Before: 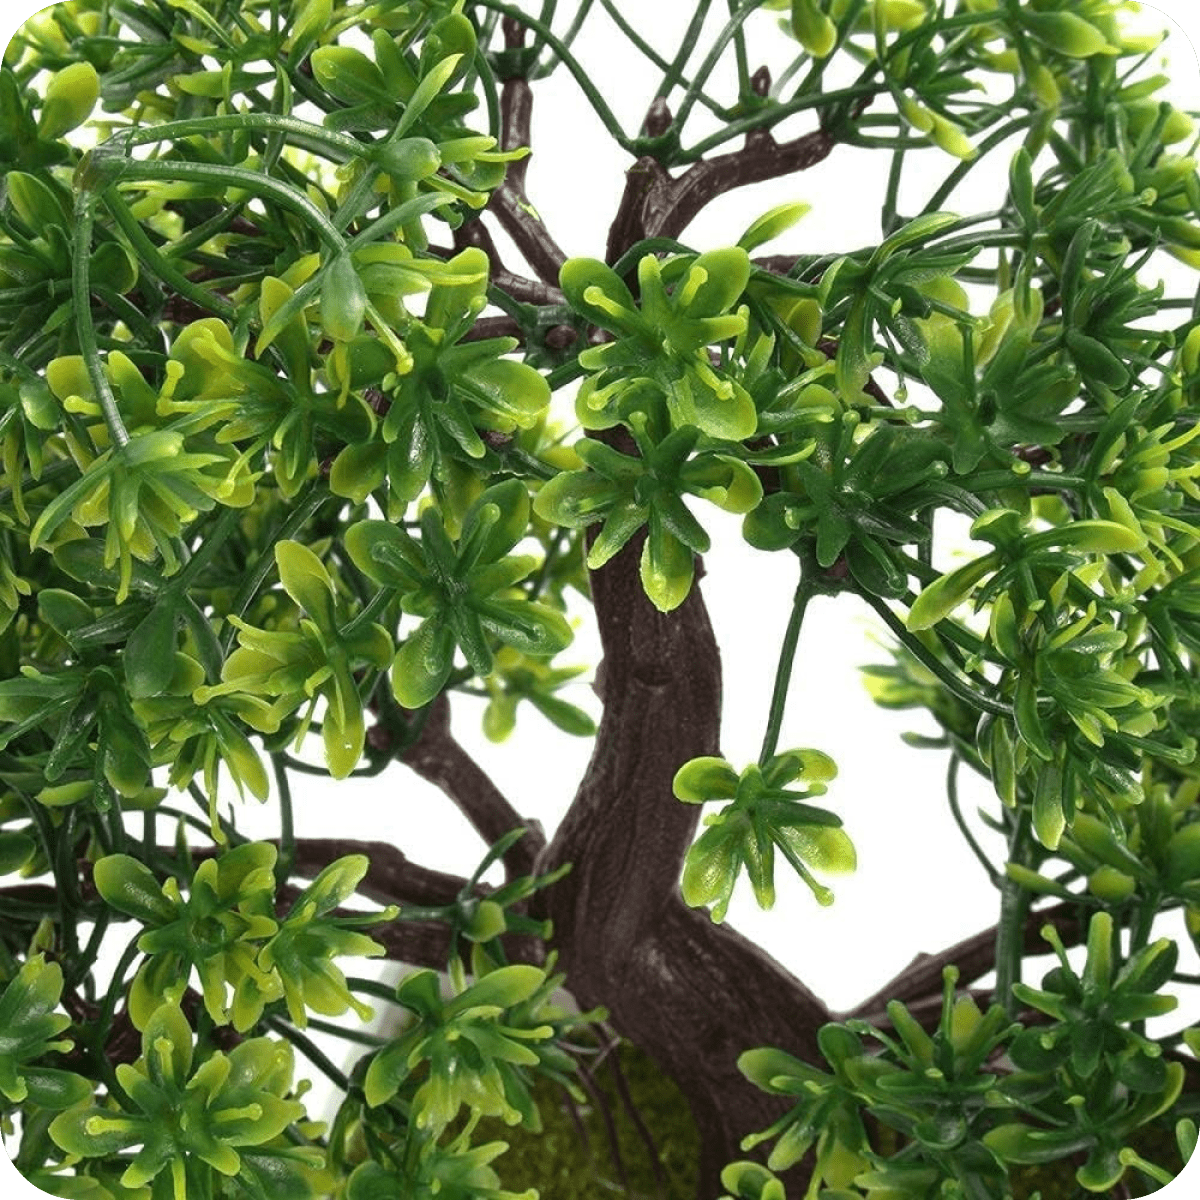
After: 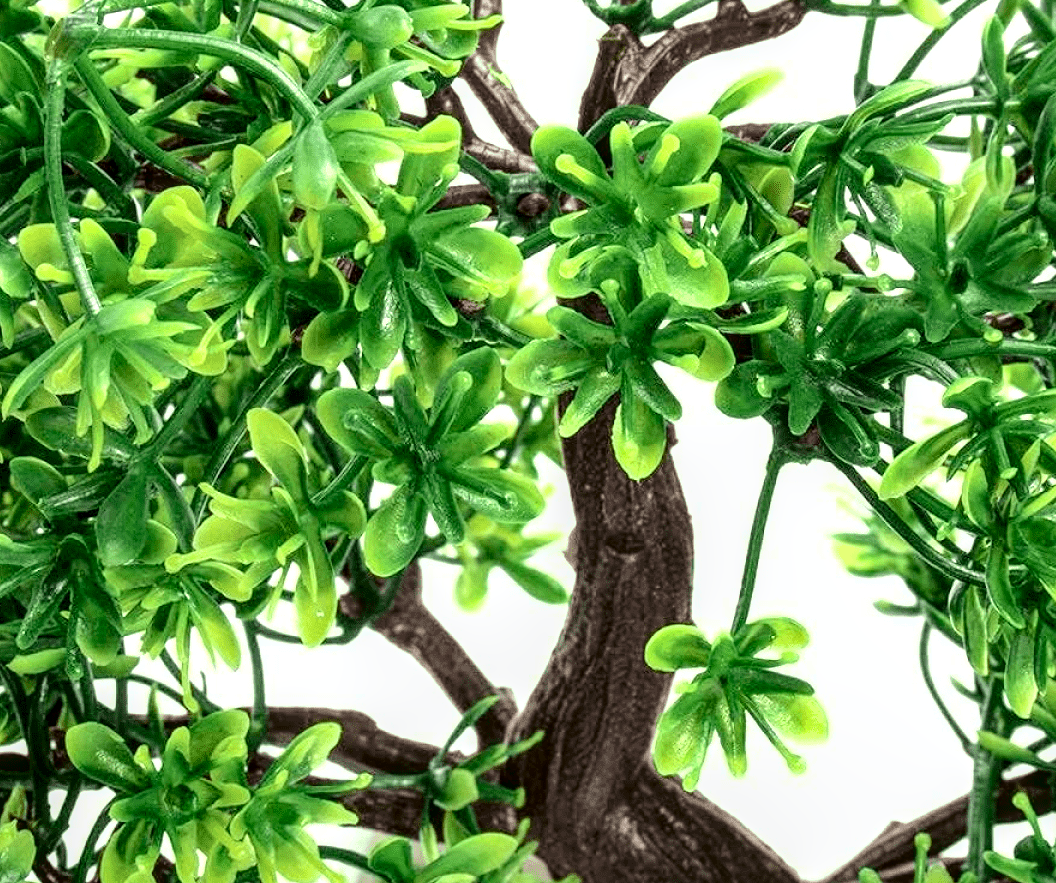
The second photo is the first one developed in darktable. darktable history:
tone equalizer: -8 EV -0.78 EV, -7 EV -0.727 EV, -6 EV -0.602 EV, -5 EV -0.395 EV, -3 EV 0.38 EV, -2 EV 0.6 EV, -1 EV 0.695 EV, +0 EV 0.739 EV
tone curve: curves: ch0 [(0, 0.013) (0.054, 0.018) (0.205, 0.197) (0.289, 0.309) (0.382, 0.437) (0.475, 0.552) (0.666, 0.743) (0.791, 0.85) (1, 0.998)]; ch1 [(0, 0) (0.394, 0.338) (0.449, 0.404) (0.499, 0.498) (0.526, 0.528) (0.543, 0.564) (0.589, 0.633) (0.66, 0.687) (0.783, 0.804) (1, 1)]; ch2 [(0, 0) (0.304, 0.31) (0.403, 0.399) (0.441, 0.421) (0.474, 0.466) (0.498, 0.496) (0.524, 0.538) (0.555, 0.584) (0.633, 0.665) (0.7, 0.711) (1, 1)], color space Lab, independent channels, preserve colors none
local contrast: detail 130%
crop and rotate: left 2.38%, top 11.028%, right 9.569%, bottom 15.362%
shadows and highlights: shadows 34.16, highlights -35.05, soften with gaussian
